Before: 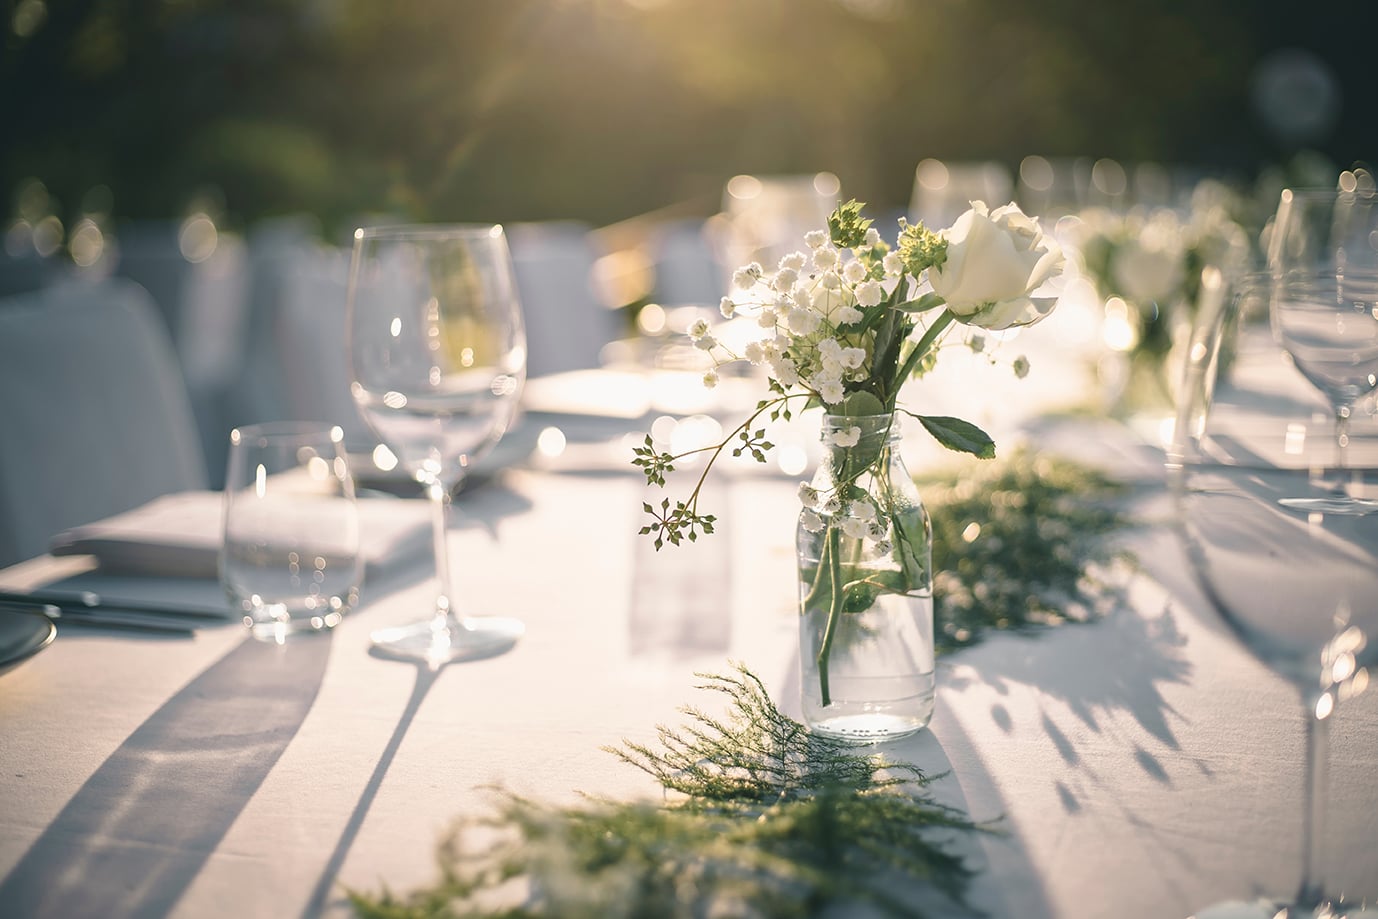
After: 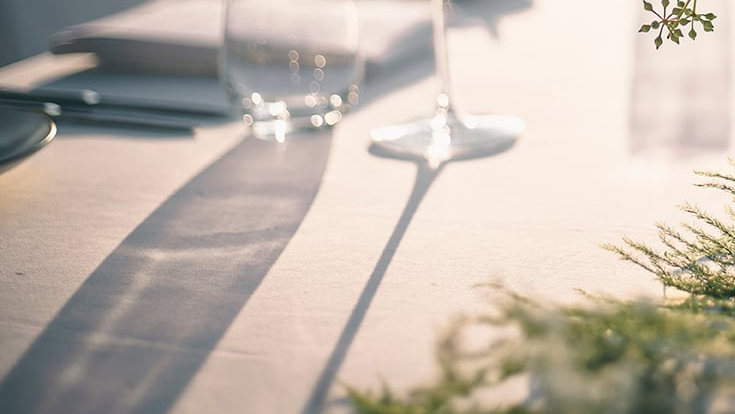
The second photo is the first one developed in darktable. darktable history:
crop and rotate: top 54.778%, right 46.61%, bottom 0.159%
color correction: highlights a* -0.137, highlights b* 0.137
